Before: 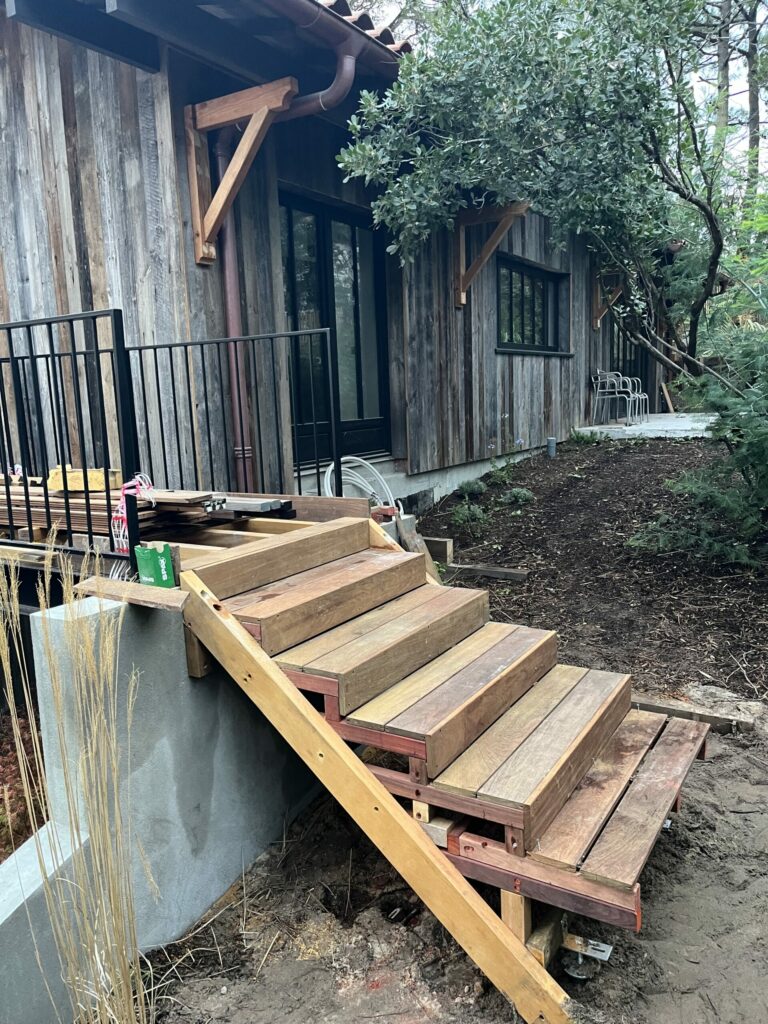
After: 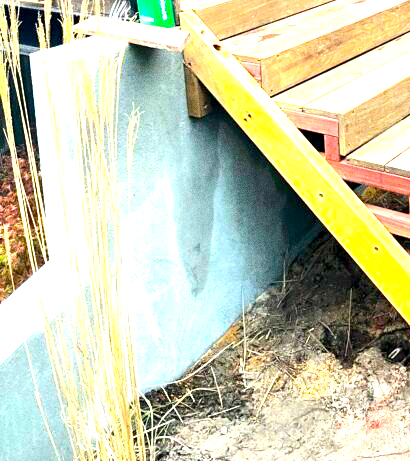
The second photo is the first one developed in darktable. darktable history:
exposure: black level correction 0.001, exposure 1.84 EV, compensate highlight preservation false
grain: coarseness 0.09 ISO, strength 40%
crop and rotate: top 54.778%, right 46.61%, bottom 0.159%
color balance rgb: linear chroma grading › global chroma 15%, perceptual saturation grading › global saturation 30%
